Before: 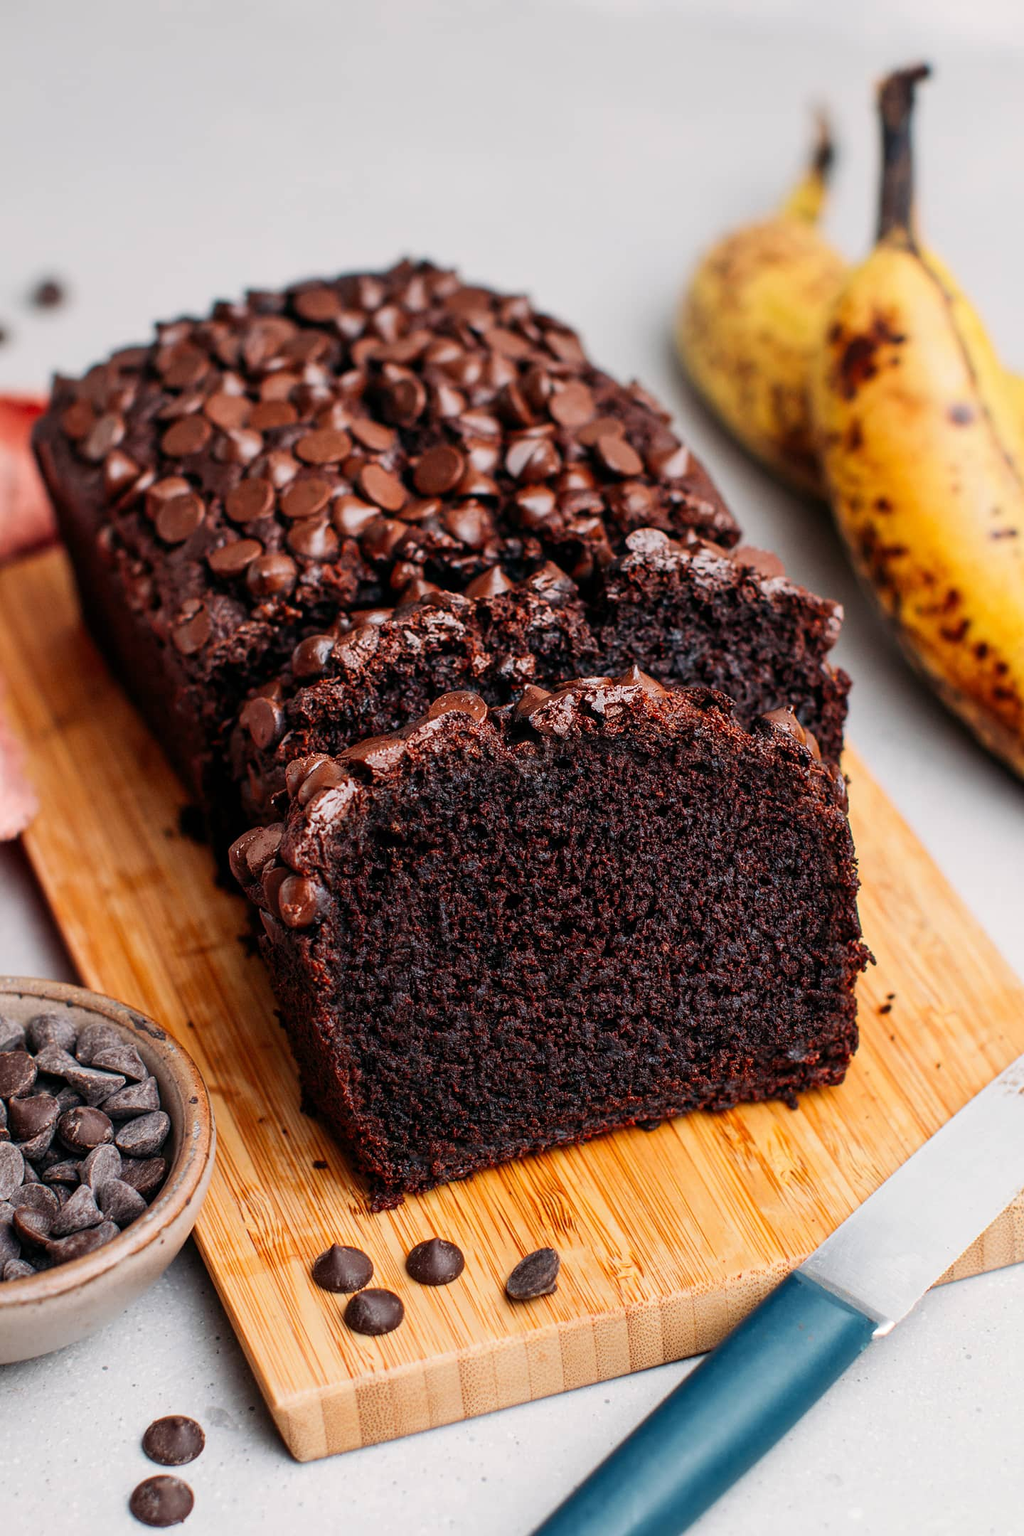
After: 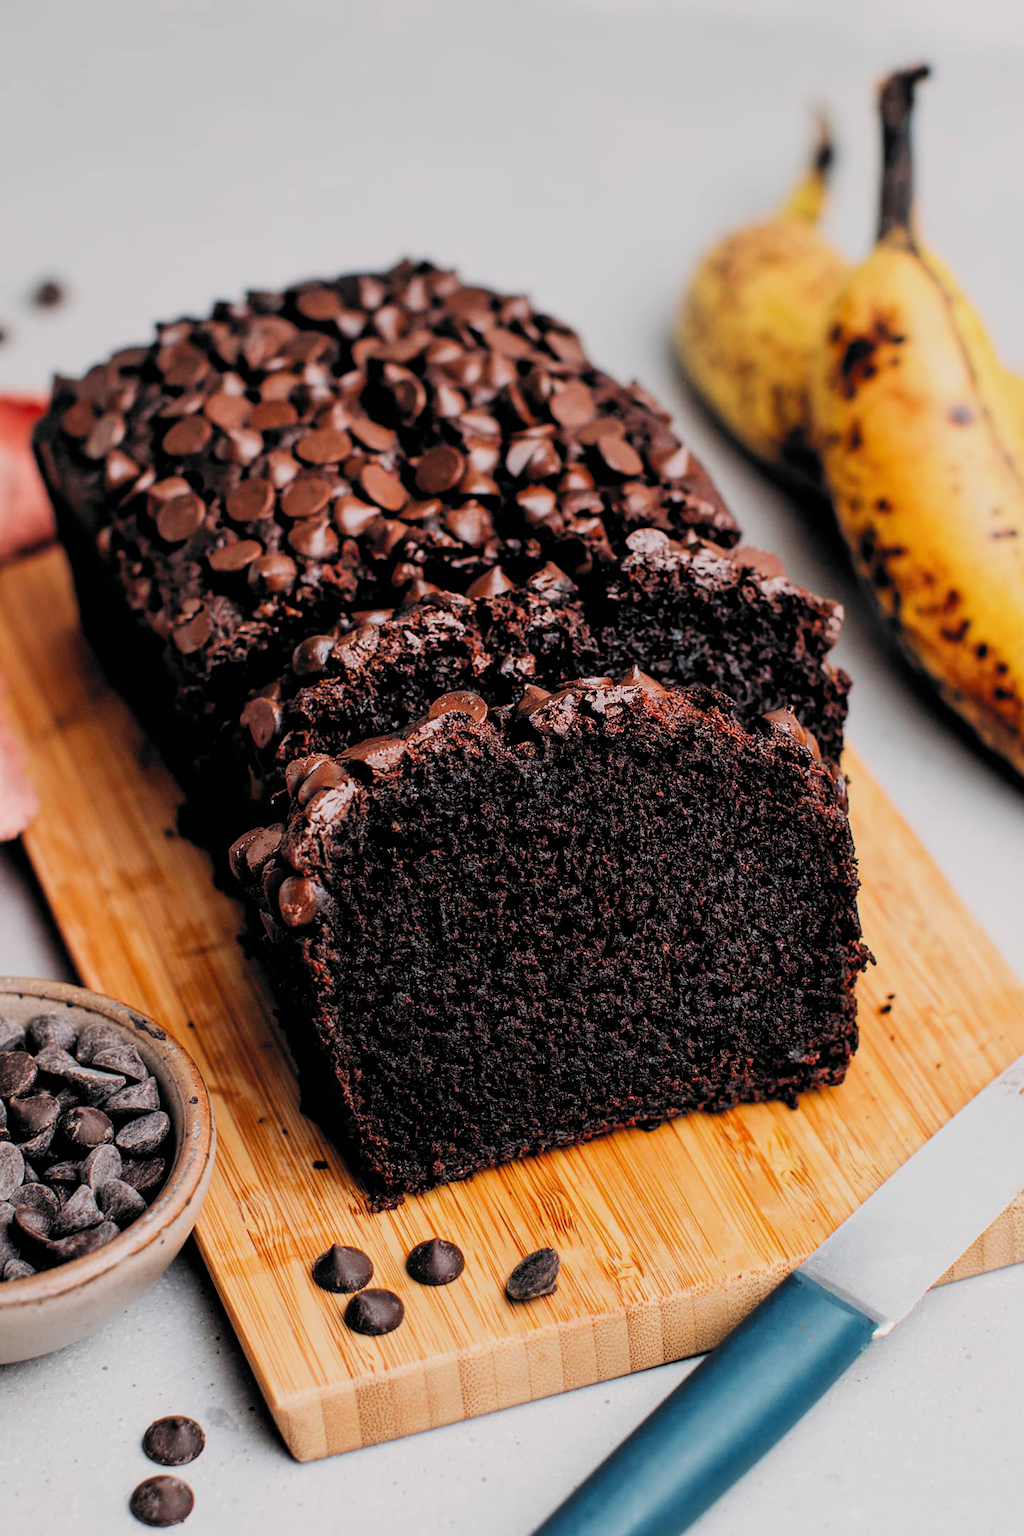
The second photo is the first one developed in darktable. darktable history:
shadows and highlights: shadows 25.18, highlights -25.65
filmic rgb: black relative exposure -5.02 EV, white relative exposure 3.53 EV, hardness 3.18, contrast 1.193, highlights saturation mix -48.55%, color science v6 (2022), iterations of high-quality reconstruction 0
